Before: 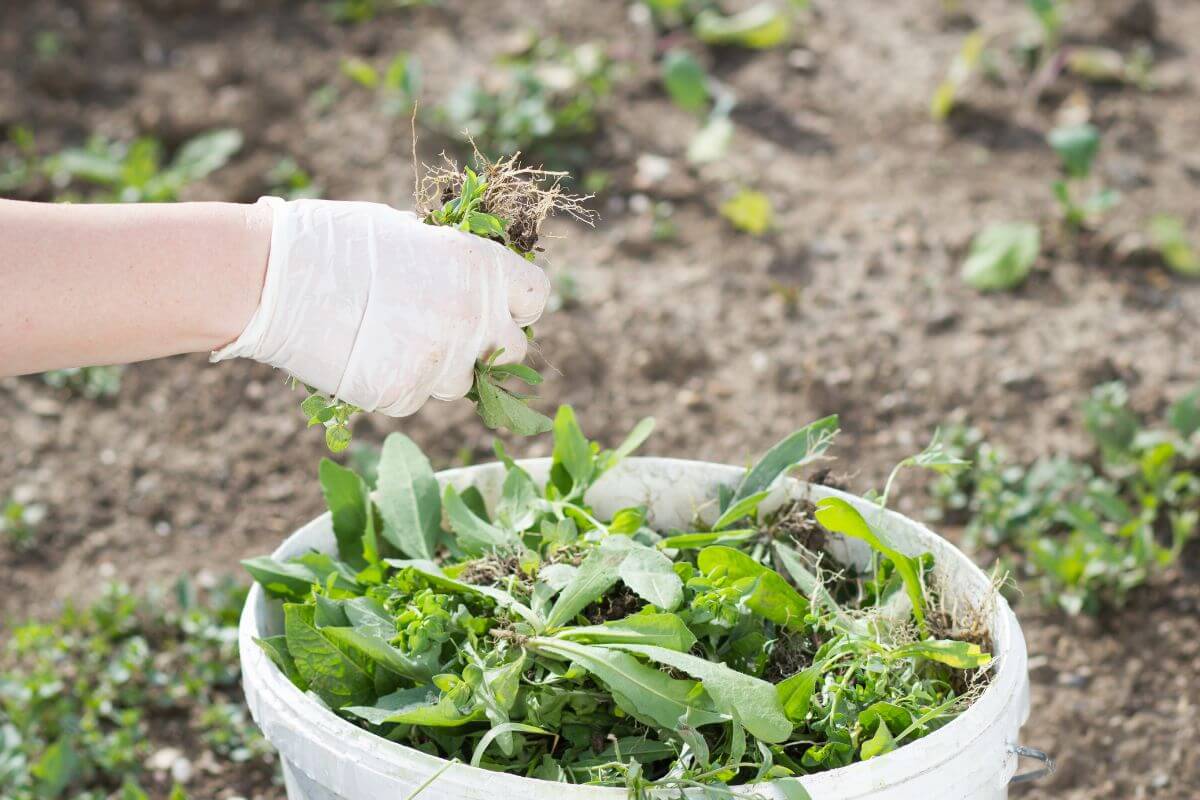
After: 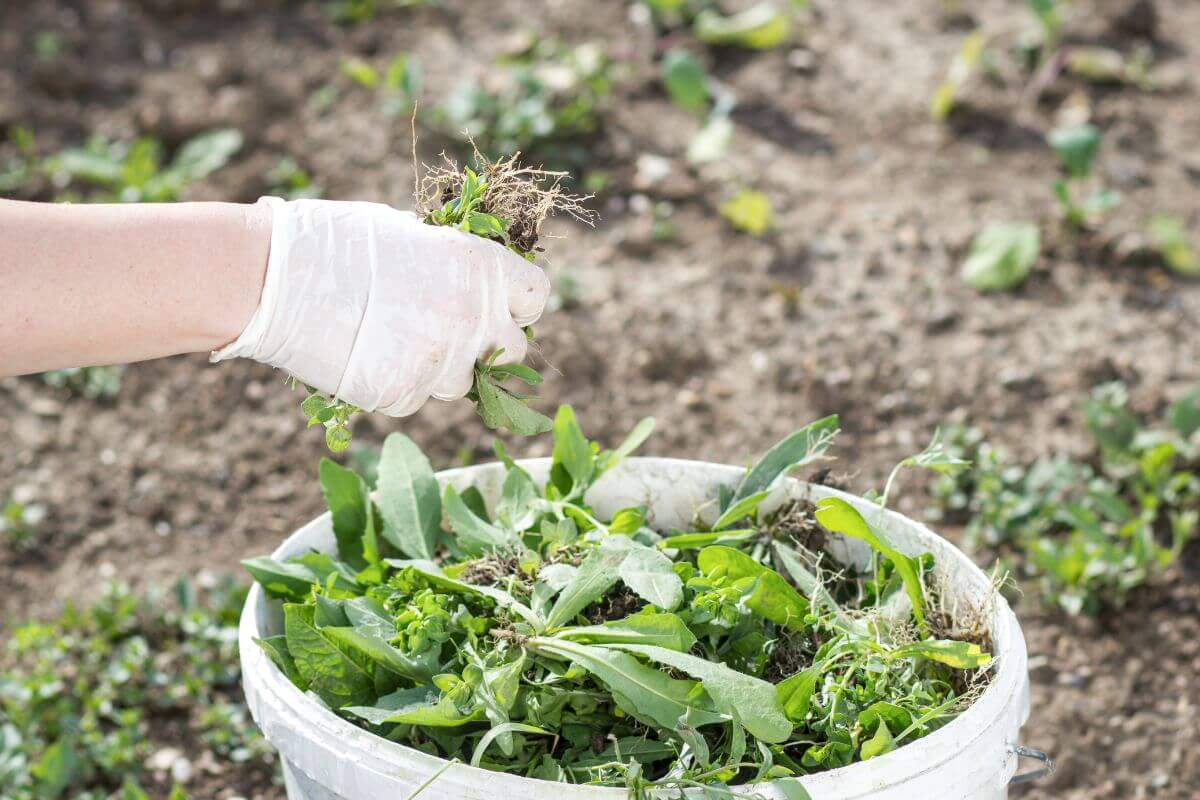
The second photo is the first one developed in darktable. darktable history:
color balance rgb: perceptual saturation grading › global saturation -3%
local contrast: on, module defaults
